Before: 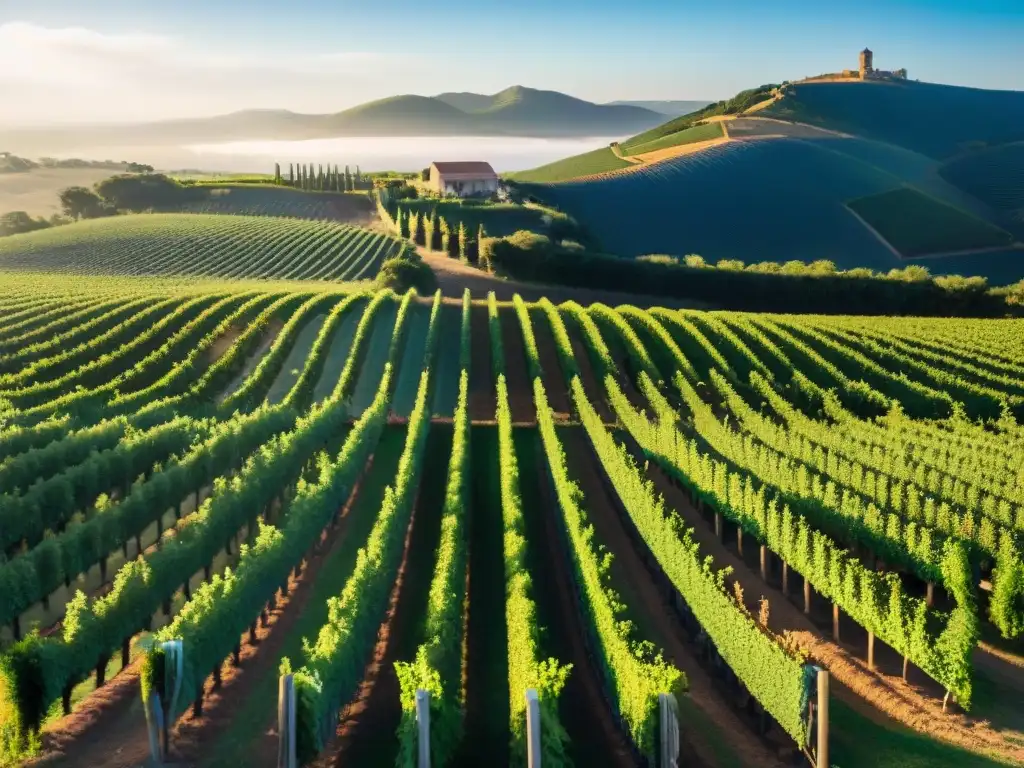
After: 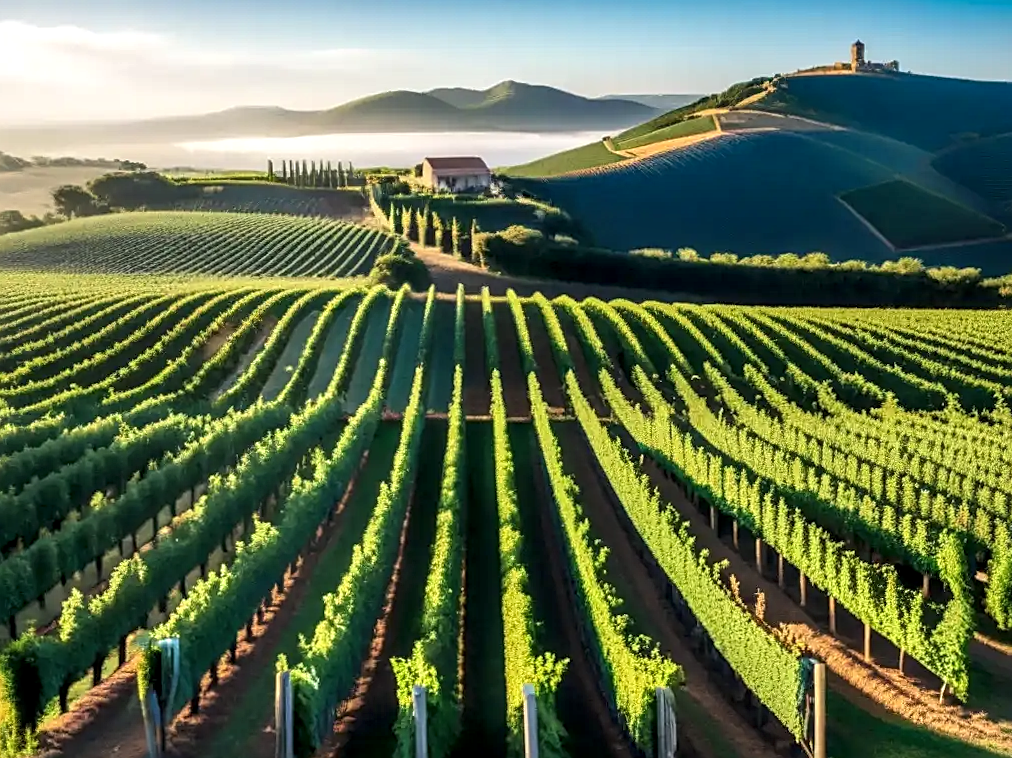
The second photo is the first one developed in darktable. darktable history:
sharpen: on, module defaults
local contrast: detail 150%
rotate and perspective: rotation -0.45°, automatic cropping original format, crop left 0.008, crop right 0.992, crop top 0.012, crop bottom 0.988
